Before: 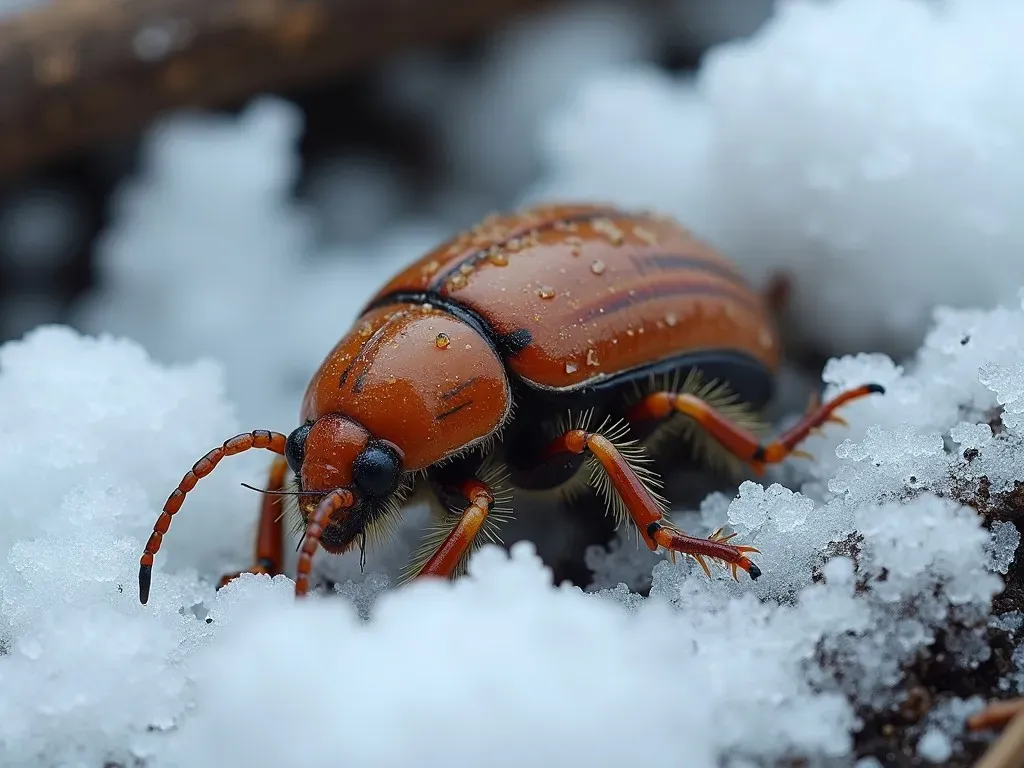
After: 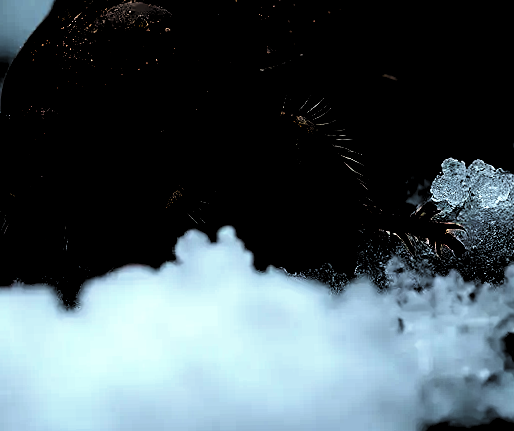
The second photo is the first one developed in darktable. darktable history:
tone equalizer: on, module defaults
rotate and perspective: rotation -1.24°, automatic cropping off
base curve: curves: ch0 [(0, 0.036) (0.083, 0.04) (0.804, 1)], preserve colors none
crop: left 29.672%, top 41.786%, right 20.851%, bottom 3.487%
contrast brightness saturation: contrast 0.13, brightness -0.05, saturation 0.16
levels: levels [0.514, 0.759, 1]
